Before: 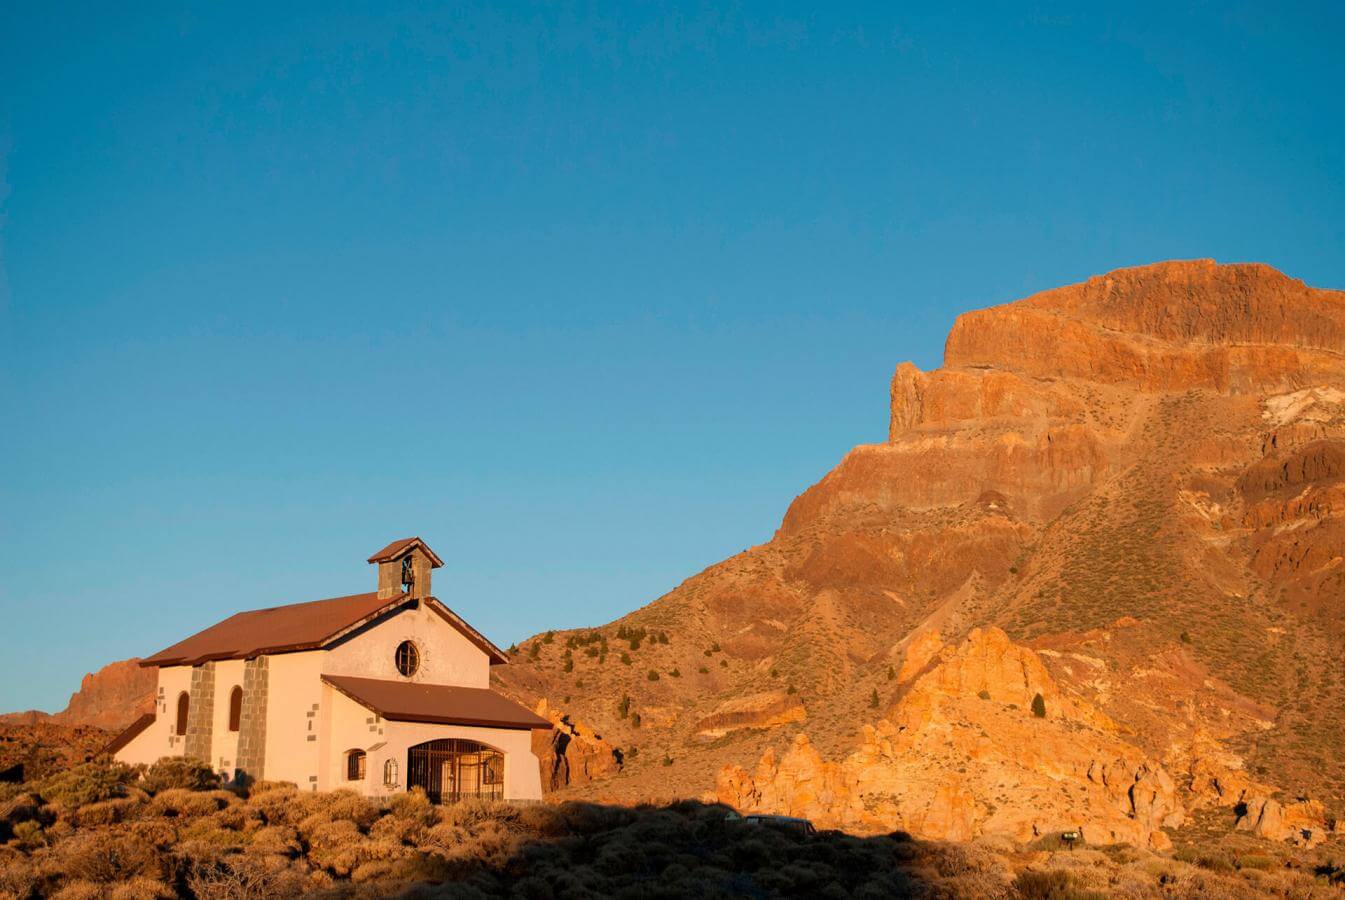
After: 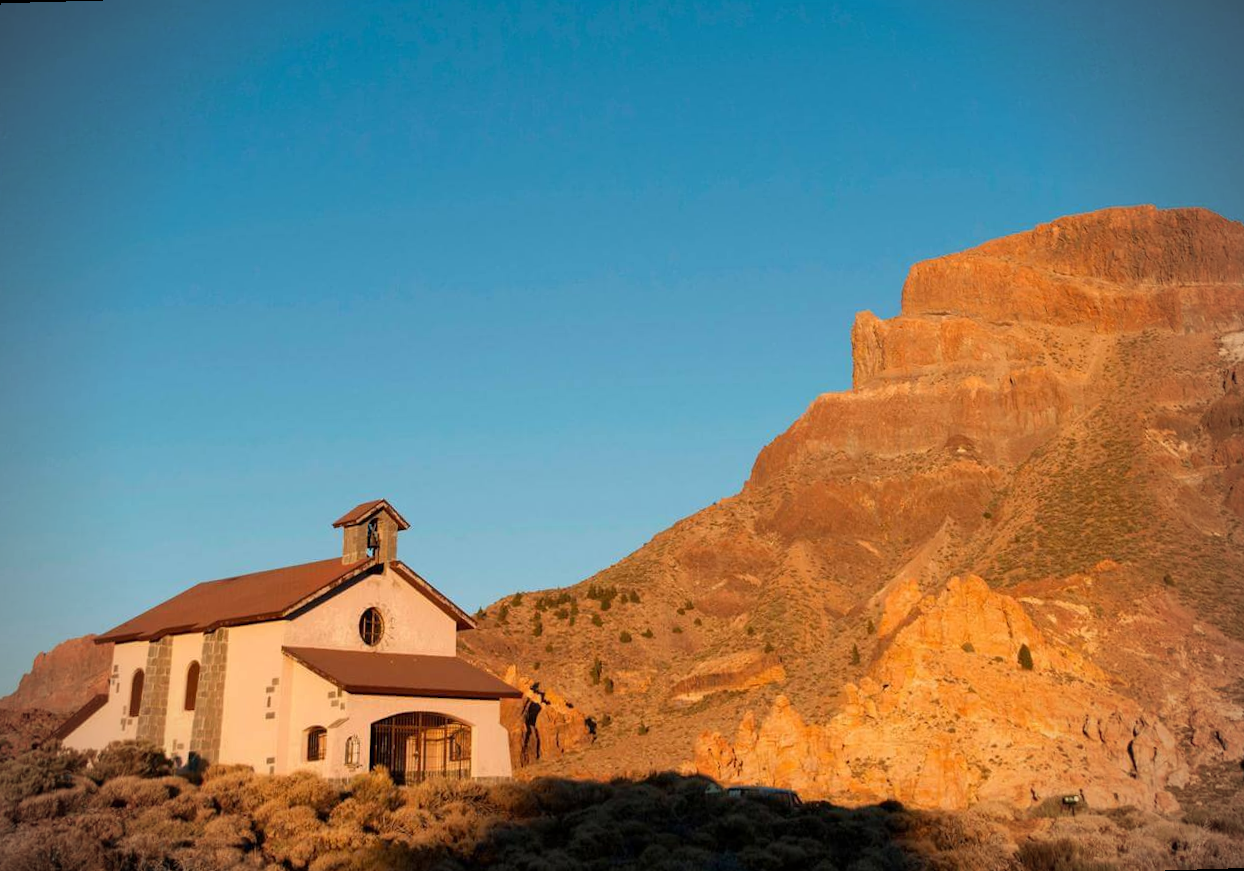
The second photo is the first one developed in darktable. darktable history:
vignetting: on, module defaults
rotate and perspective: rotation -1.68°, lens shift (vertical) -0.146, crop left 0.049, crop right 0.912, crop top 0.032, crop bottom 0.96
